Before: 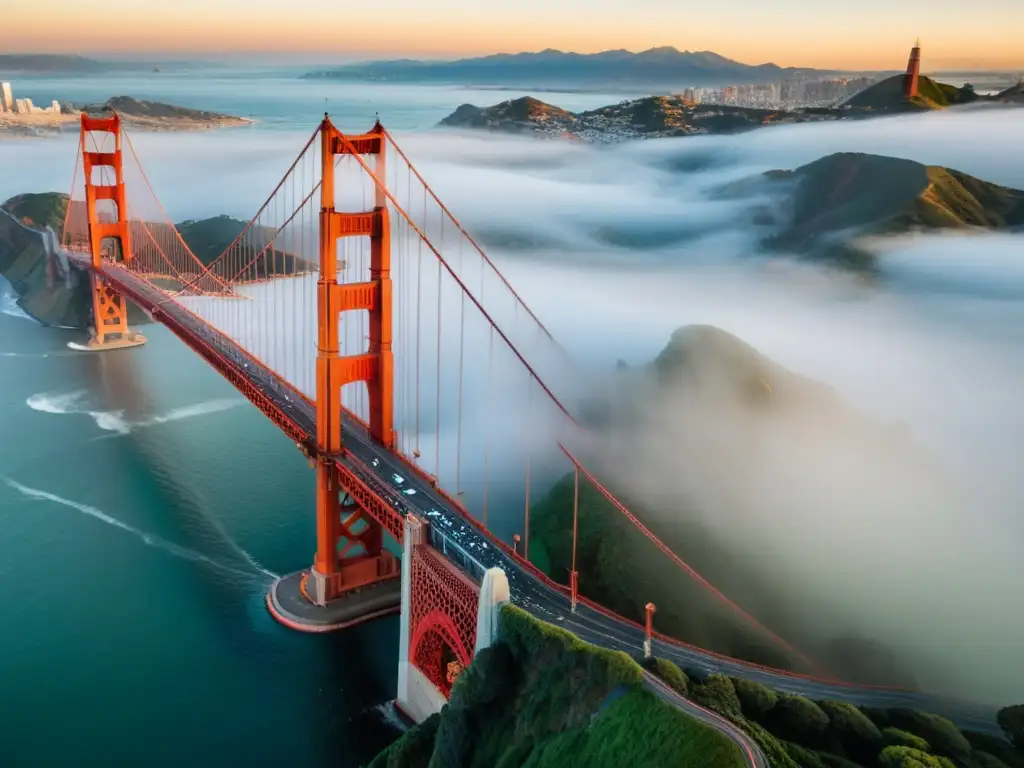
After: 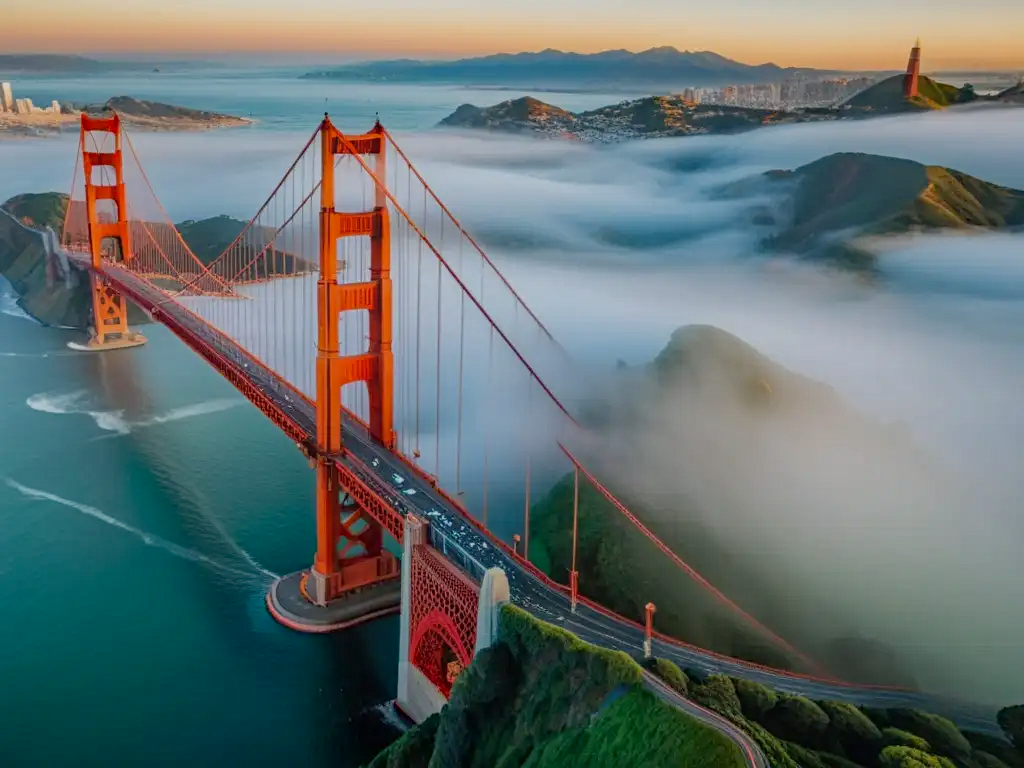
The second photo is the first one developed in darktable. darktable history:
contrast equalizer: y [[0.439, 0.44, 0.442, 0.457, 0.493, 0.498], [0.5 ×6], [0.5 ×6], [0 ×6], [0 ×6]]
haze removal: compatibility mode true, adaptive false
tone equalizer: -8 EV 0.268 EV, -7 EV 0.451 EV, -6 EV 0.444 EV, -5 EV 0.246 EV, -3 EV -0.252 EV, -2 EV -0.4 EV, -1 EV -0.42 EV, +0 EV -0.253 EV, edges refinement/feathering 500, mask exposure compensation -1.57 EV, preserve details guided filter
local contrast: on, module defaults
